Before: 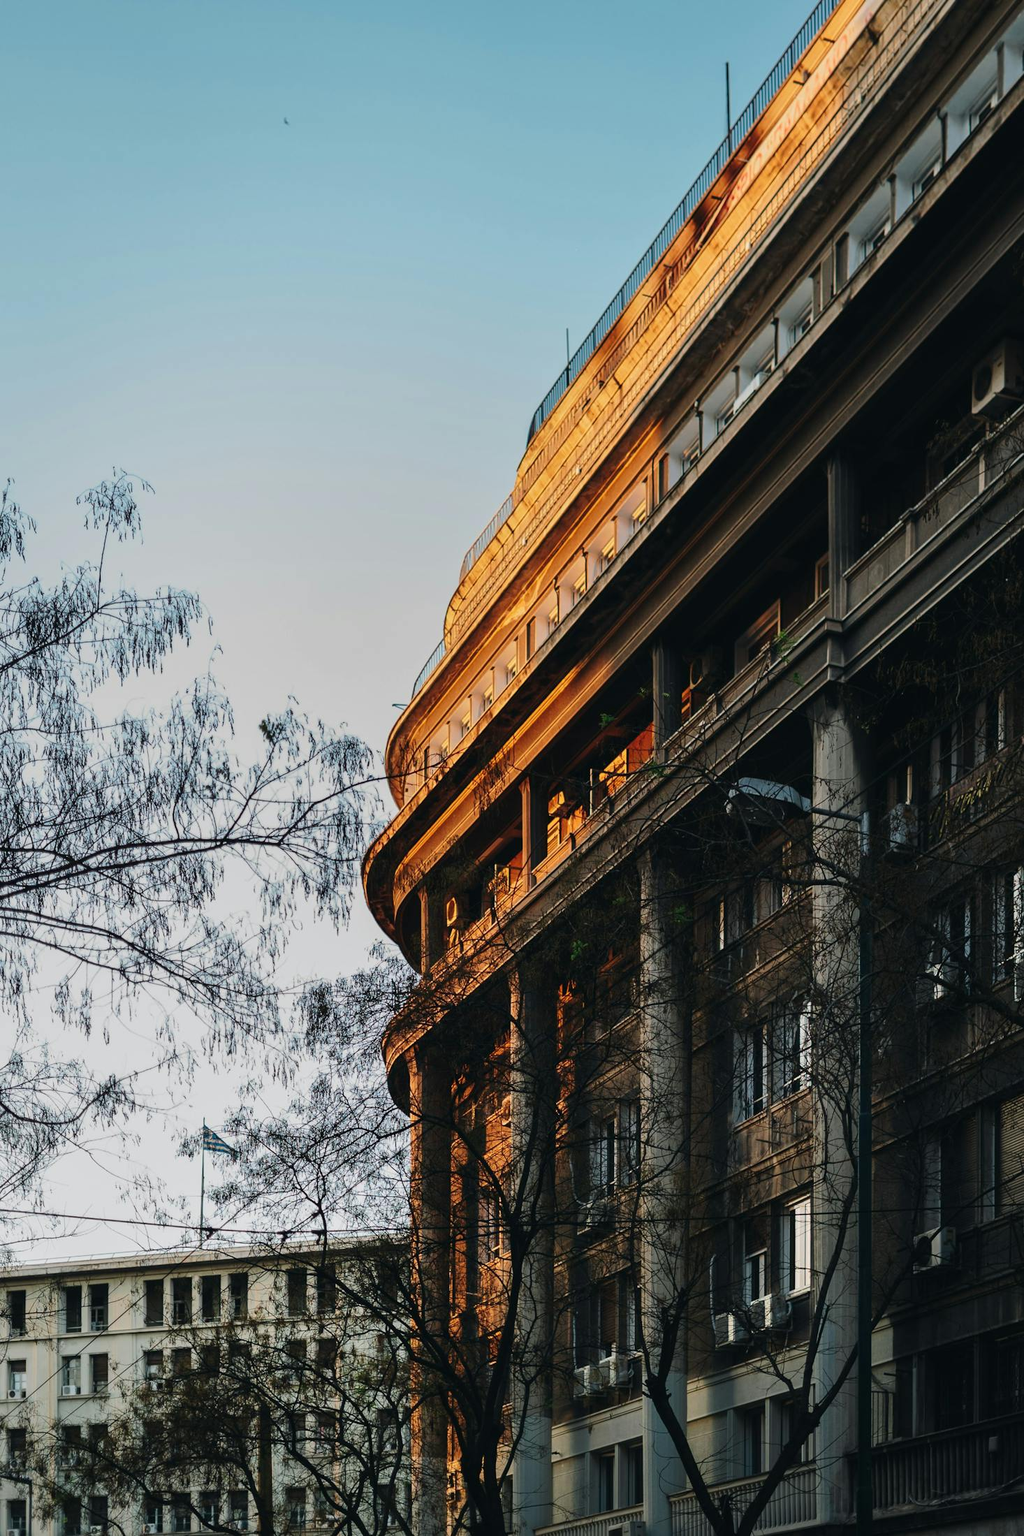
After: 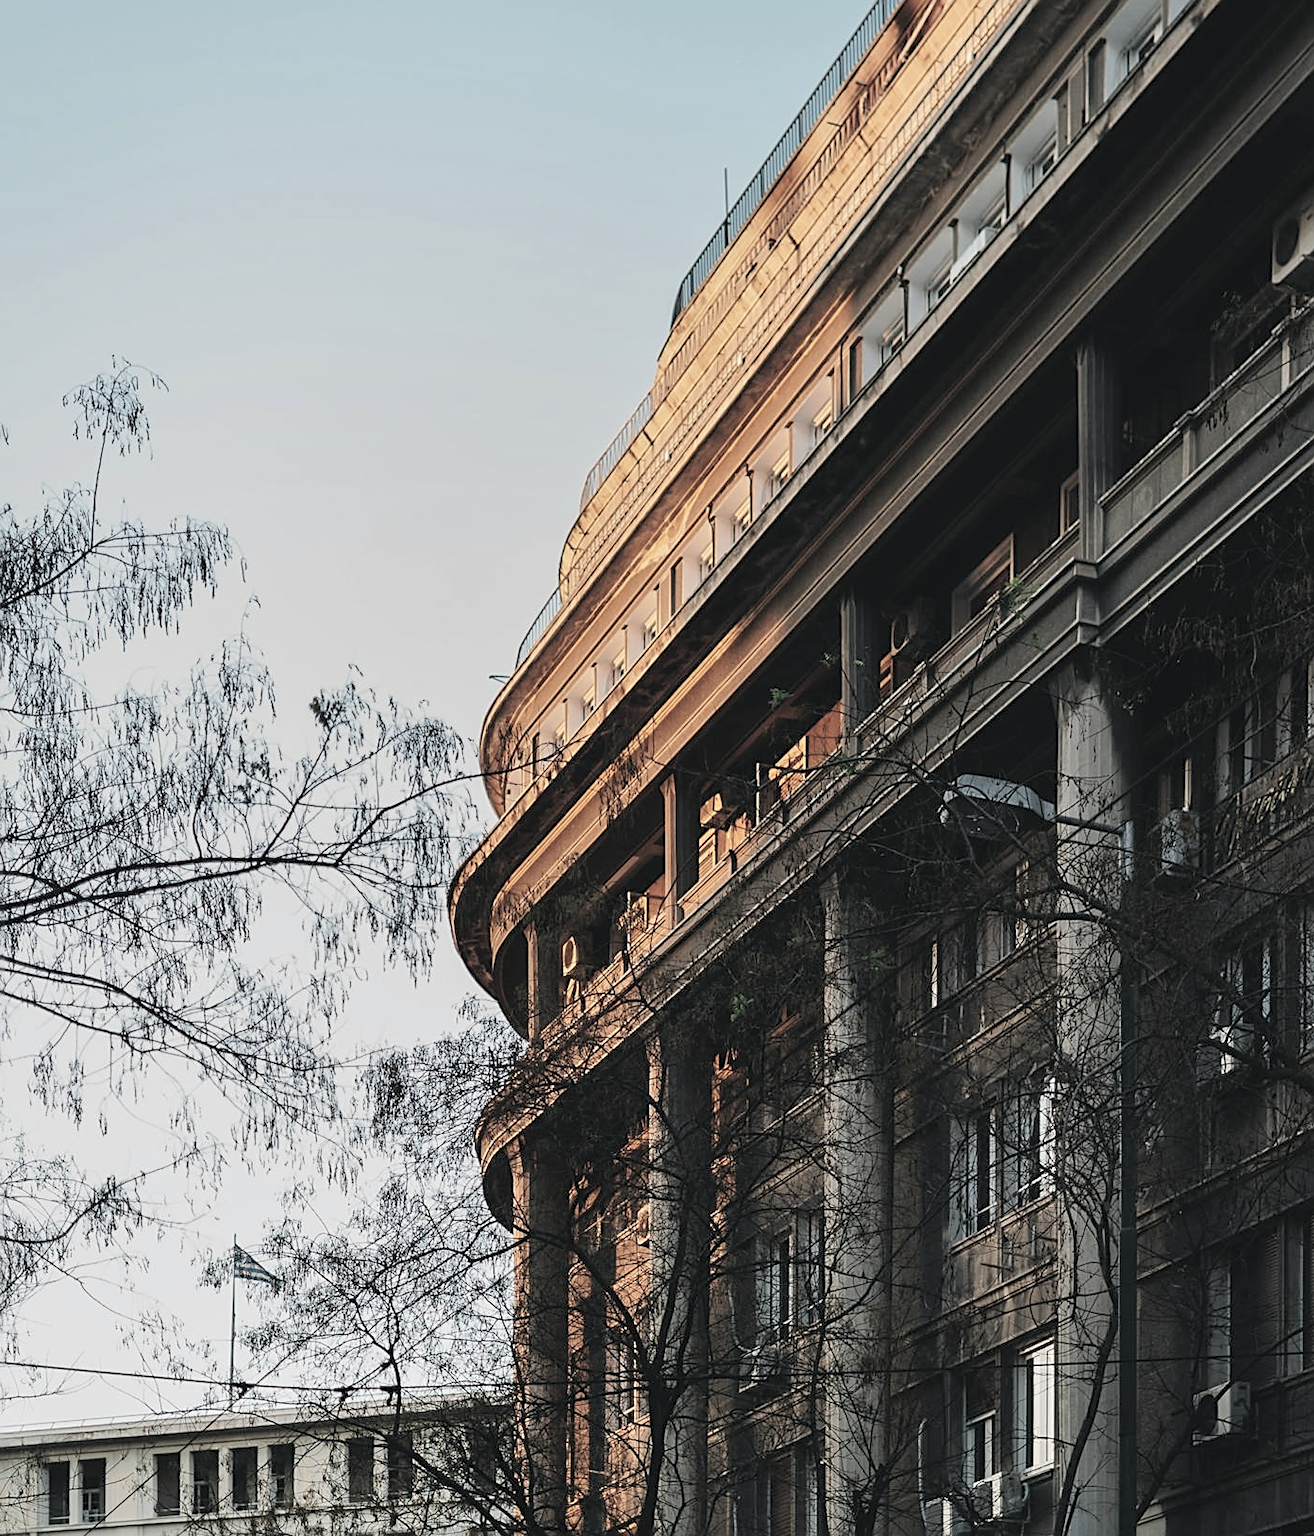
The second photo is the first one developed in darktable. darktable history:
sharpen: on, module defaults
contrast brightness saturation: brightness 0.18, saturation -0.5
crop and rotate: left 2.991%, top 13.302%, right 1.981%, bottom 12.636%
